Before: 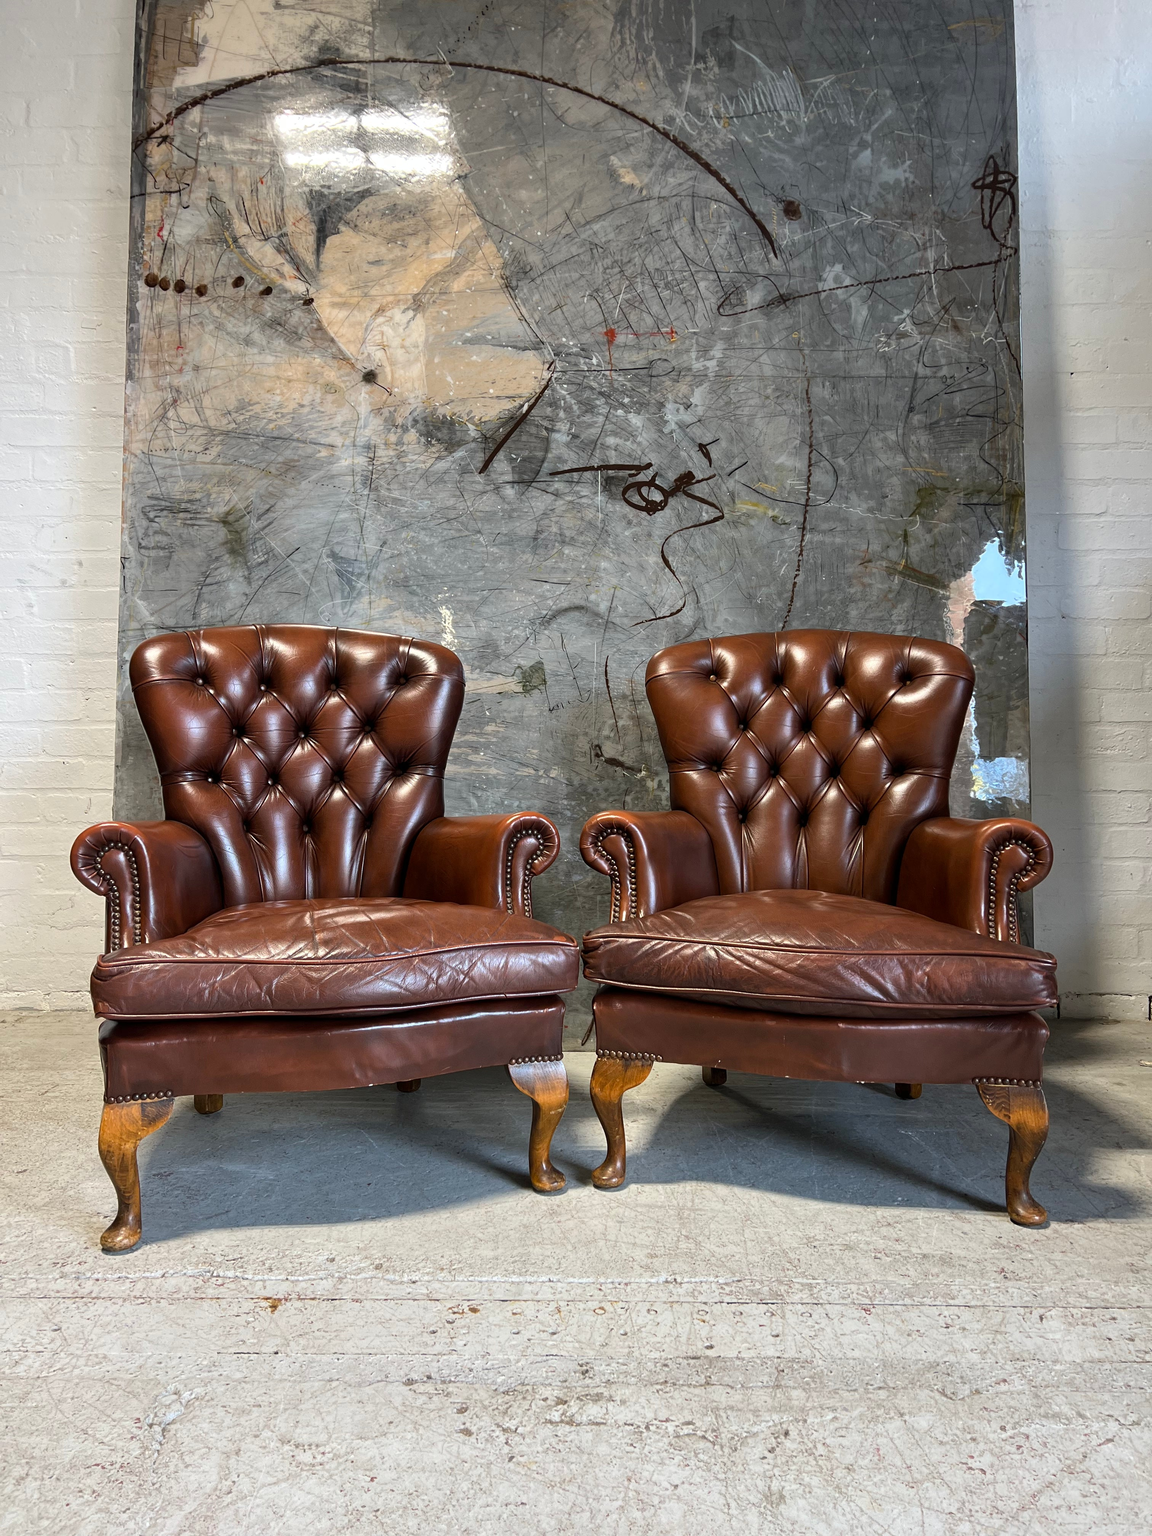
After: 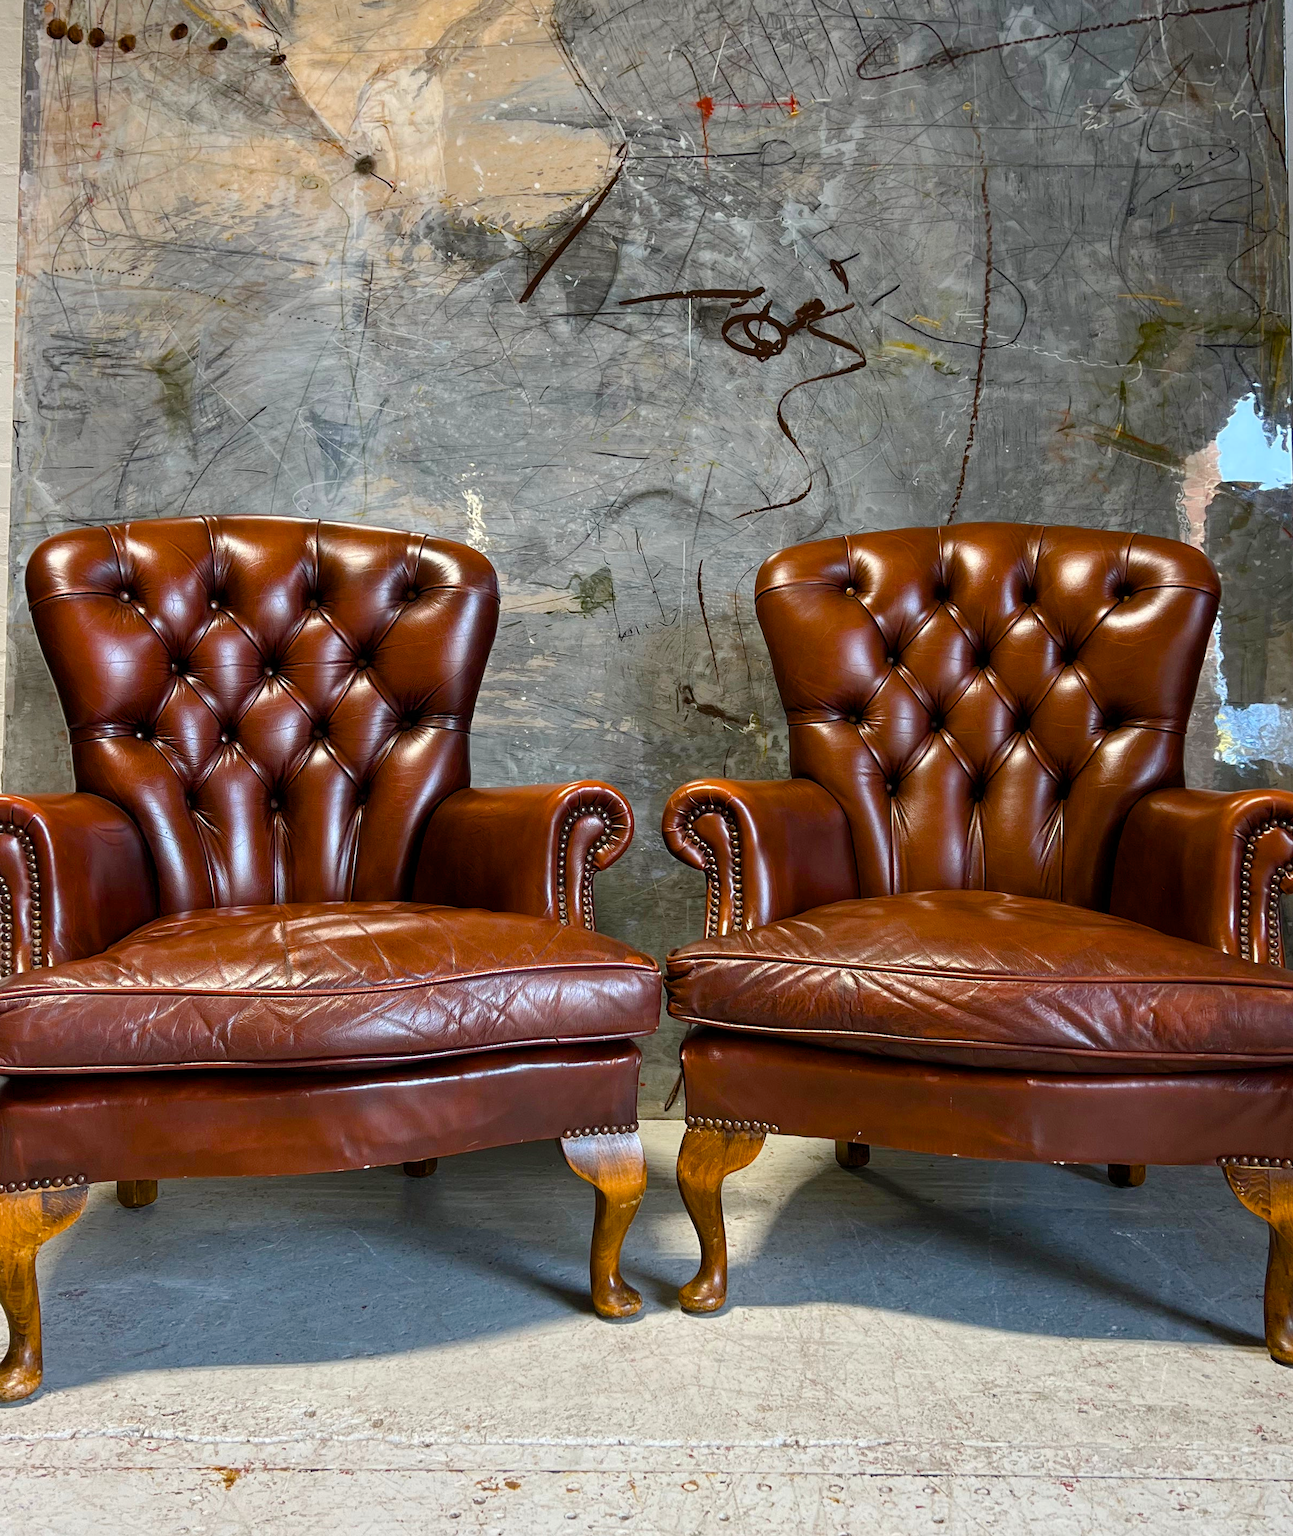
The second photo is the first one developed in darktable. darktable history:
crop: left 9.712%, top 16.928%, right 10.845%, bottom 12.332%
color balance rgb: perceptual saturation grading › global saturation 35%, perceptual saturation grading › highlights -25%, perceptual saturation grading › shadows 50%
